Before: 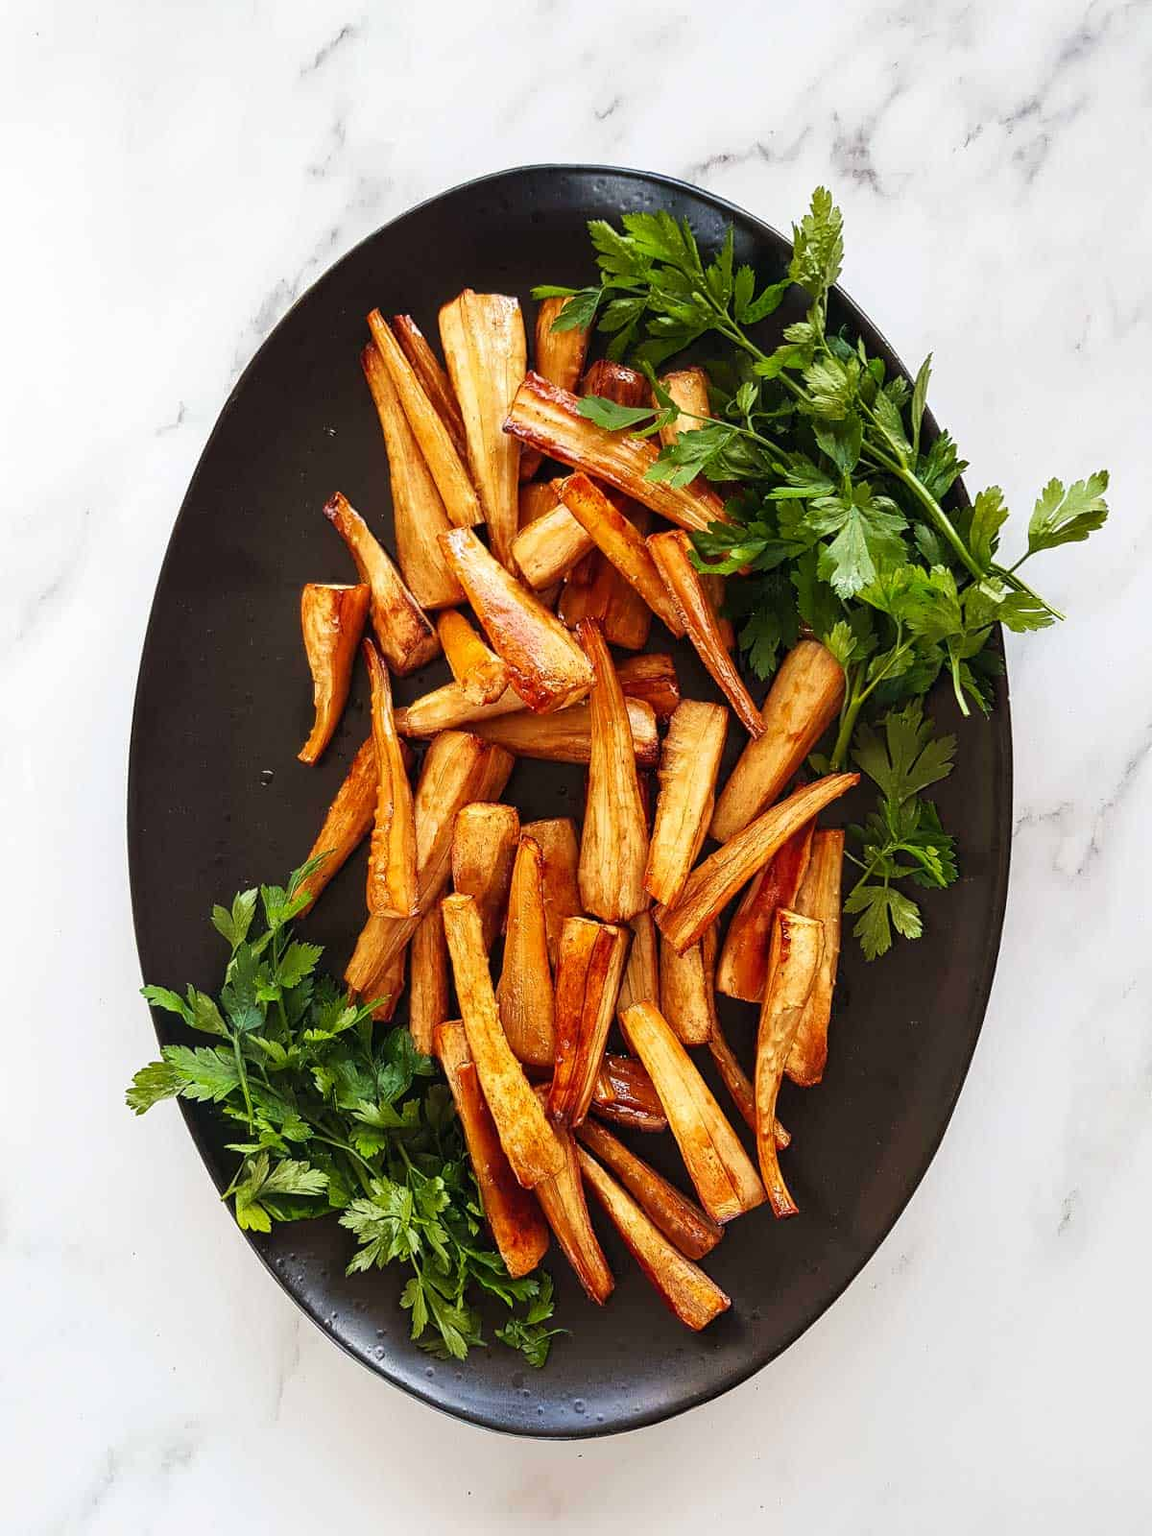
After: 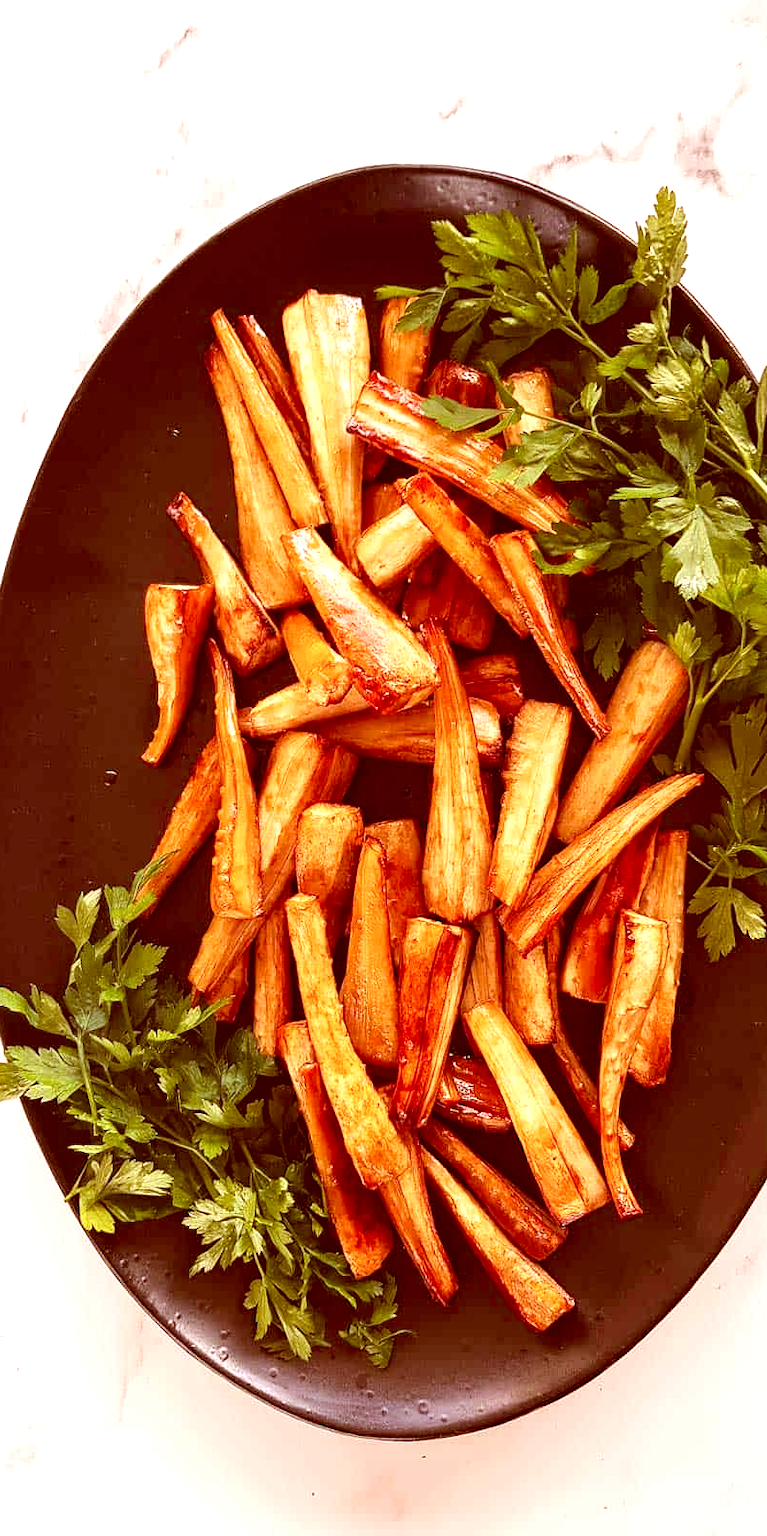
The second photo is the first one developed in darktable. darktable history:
color correction: highlights a* 9.28, highlights b* 8.73, shadows a* 39.53, shadows b* 39.68, saturation 0.822
crop and rotate: left 13.591%, right 19.787%
exposure: black level correction 0.001, exposure 0.499 EV, compensate highlight preservation false
